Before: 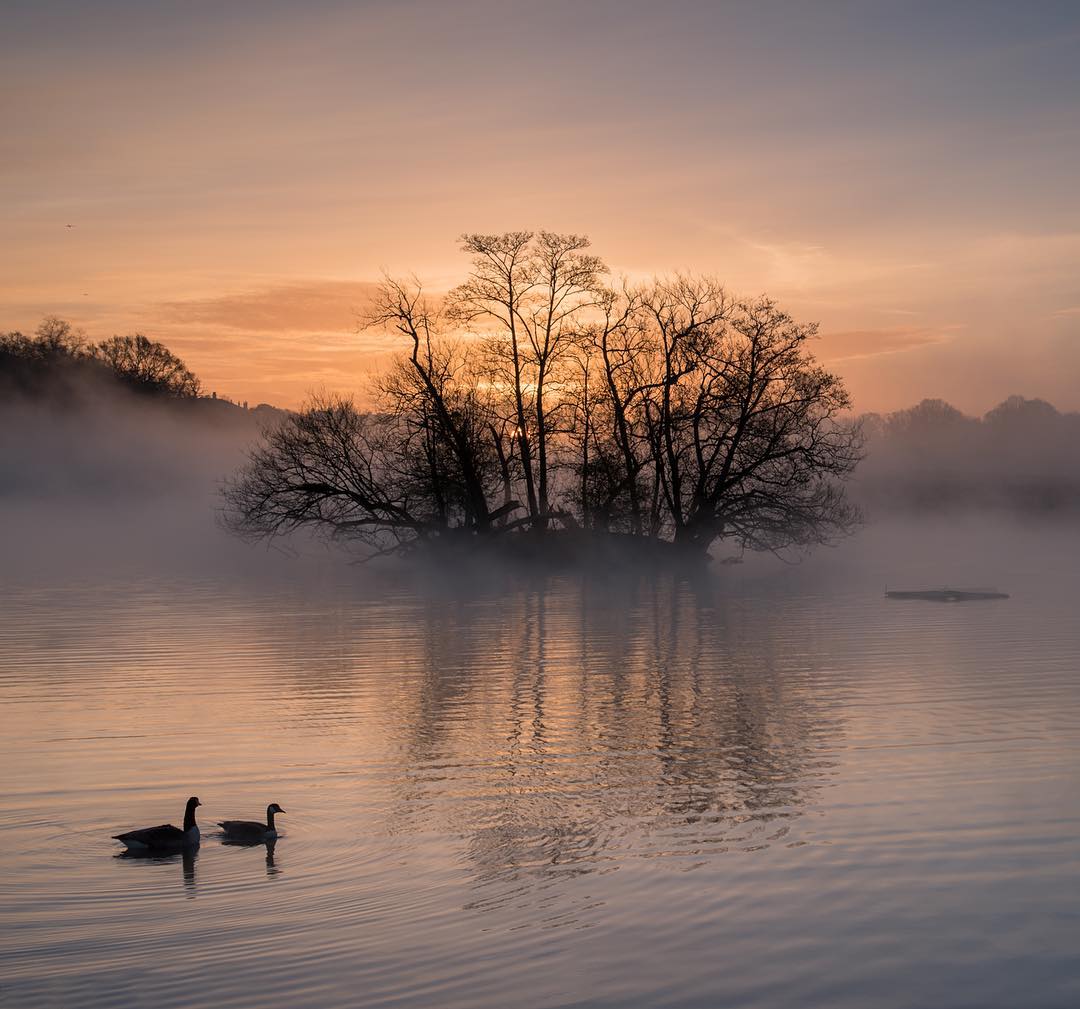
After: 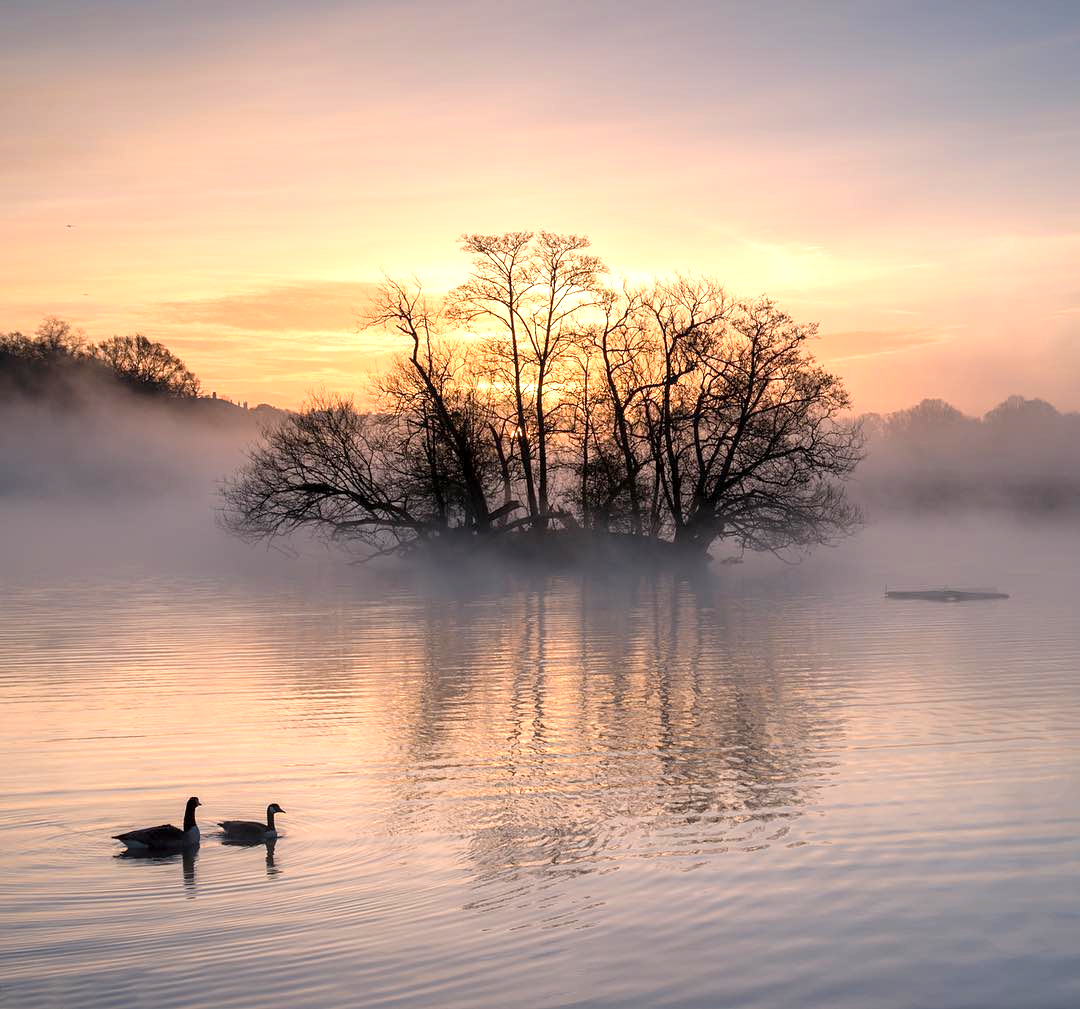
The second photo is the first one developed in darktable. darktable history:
exposure: black level correction 0.001, exposure 1.039 EV, compensate highlight preservation false
